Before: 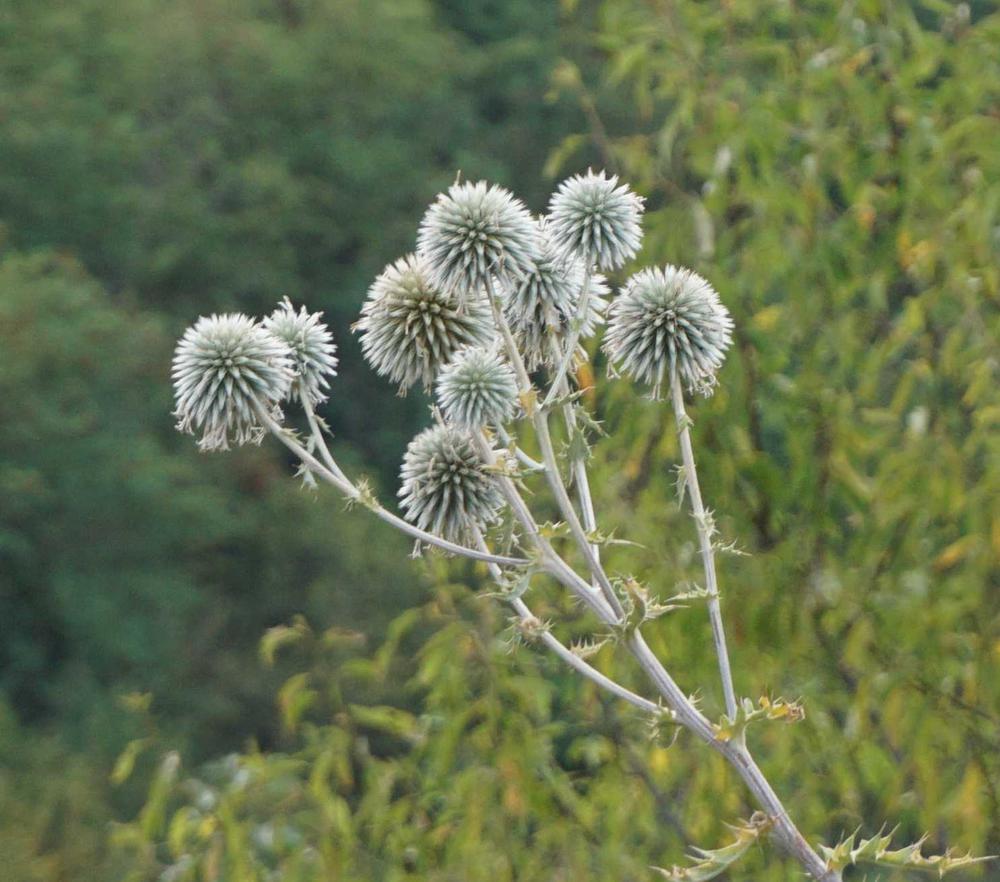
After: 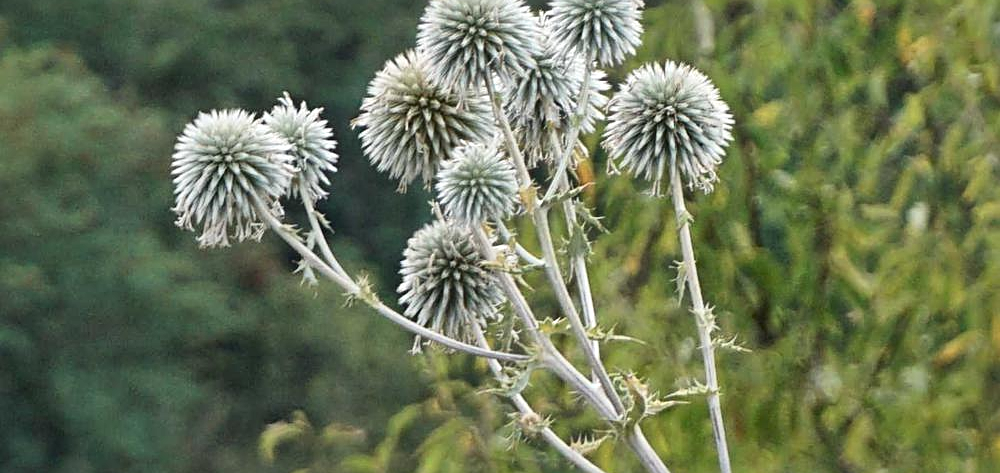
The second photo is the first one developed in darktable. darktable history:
crop and rotate: top 23.156%, bottom 23.124%
local contrast: mode bilateral grid, contrast 20, coarseness 50, detail 158%, midtone range 0.2
sharpen: on, module defaults
